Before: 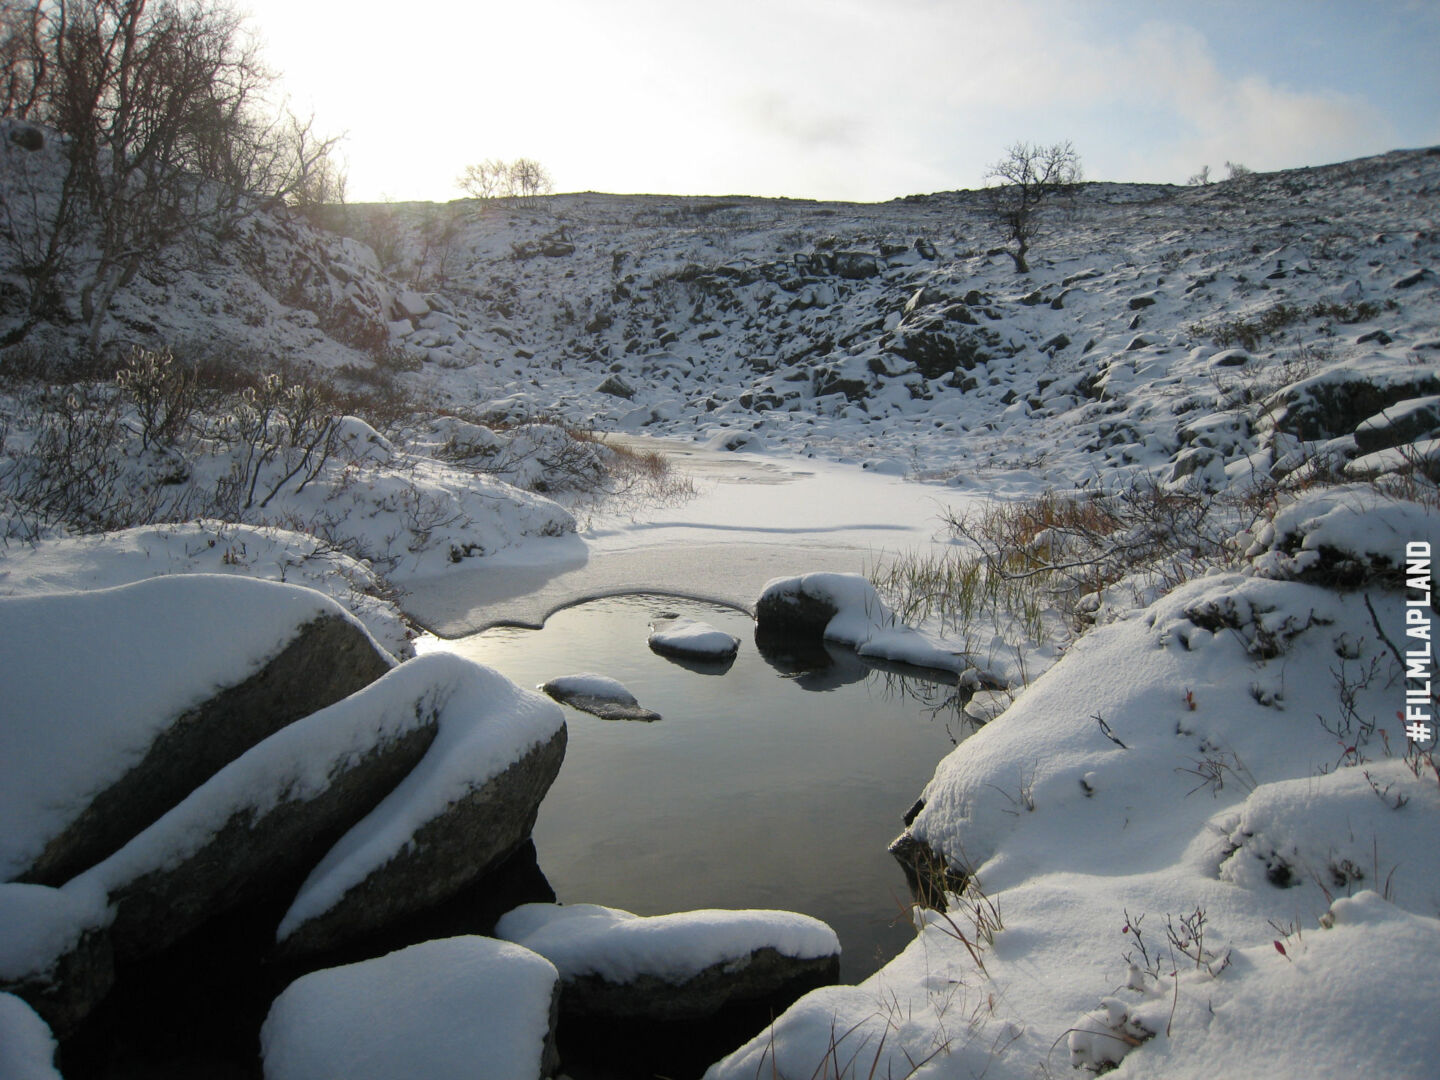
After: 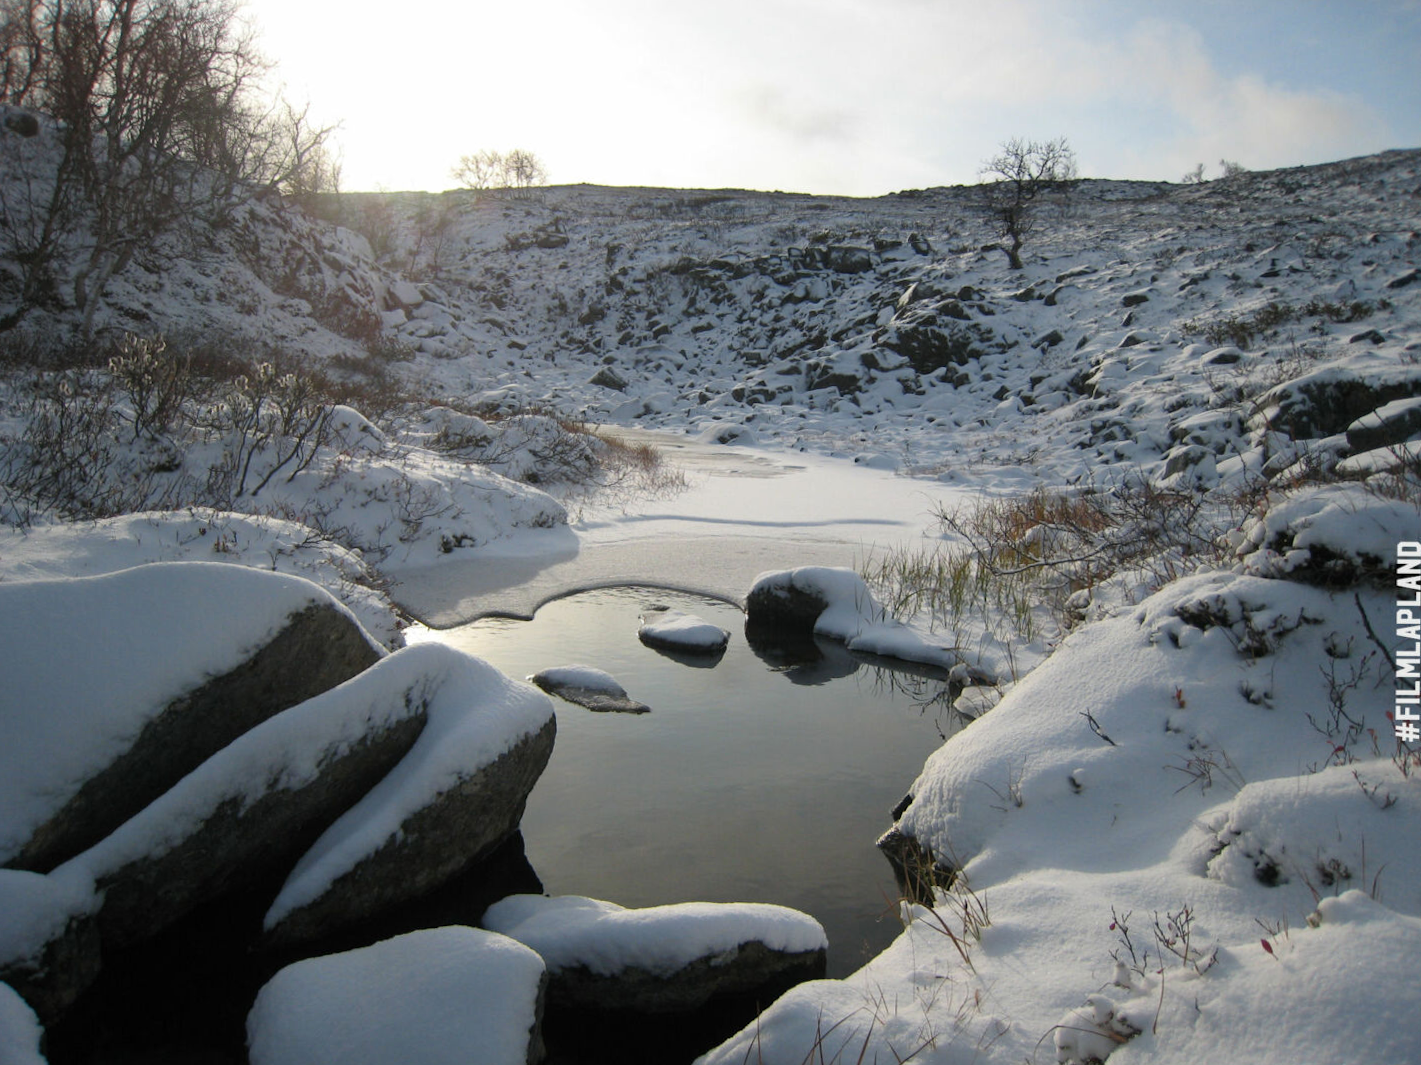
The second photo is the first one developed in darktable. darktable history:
crop and rotate: angle -0.567°
